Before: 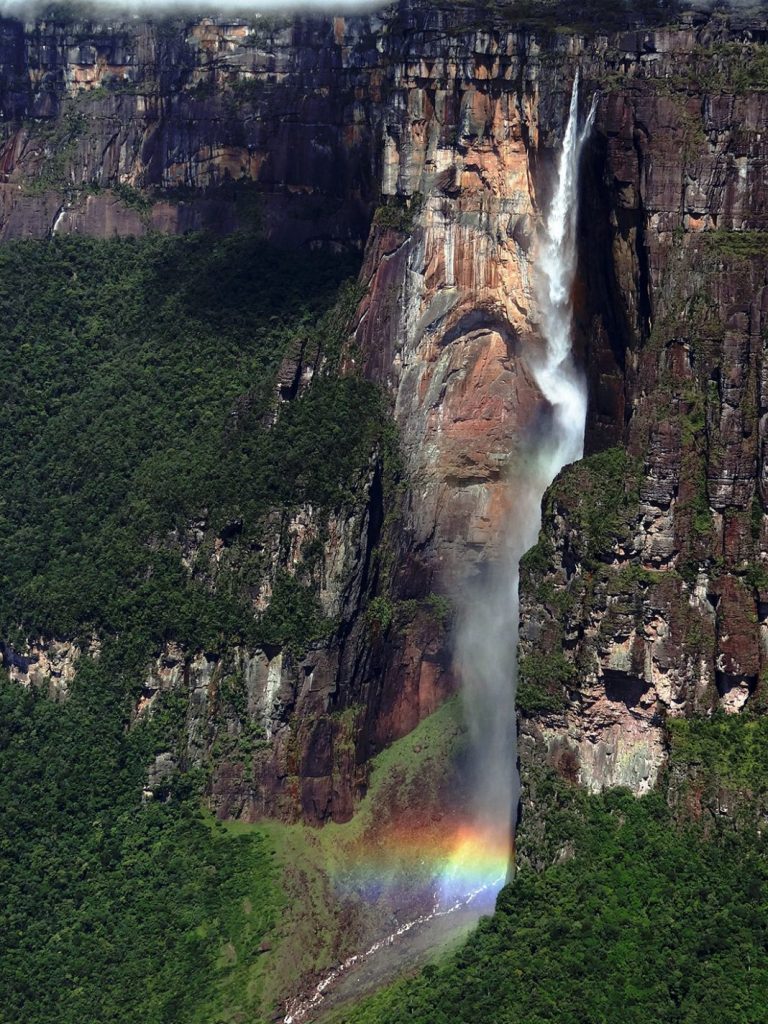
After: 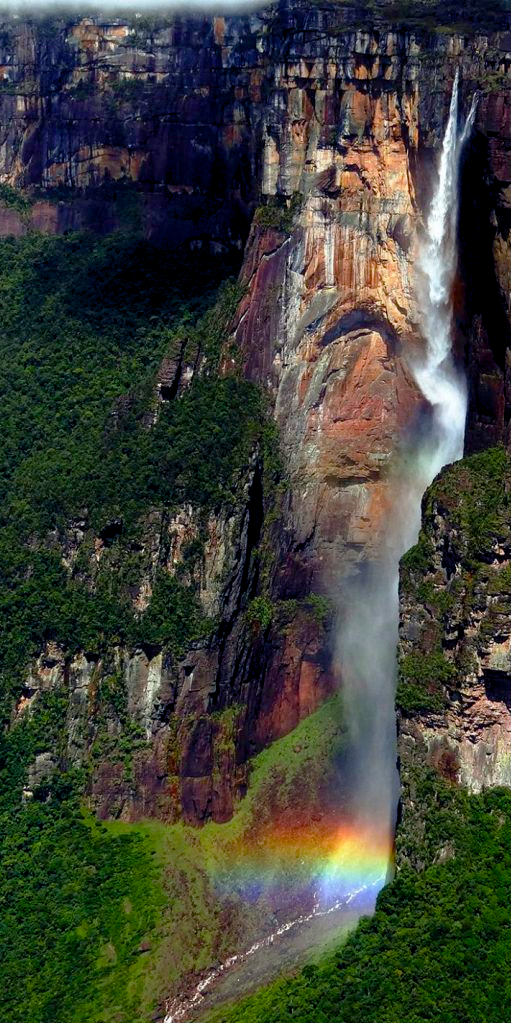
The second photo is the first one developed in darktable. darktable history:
color balance rgb: shadows lift › chroma 0.761%, shadows lift › hue 115.86°, power › hue 208.54°, global offset › luminance -0.496%, linear chroma grading › global chroma 19.076%, perceptual saturation grading › global saturation 27.566%, perceptual saturation grading › highlights -25.203%, perceptual saturation grading › shadows 24.937%, global vibrance 9.958%
crop and rotate: left 15.637%, right 17.767%
